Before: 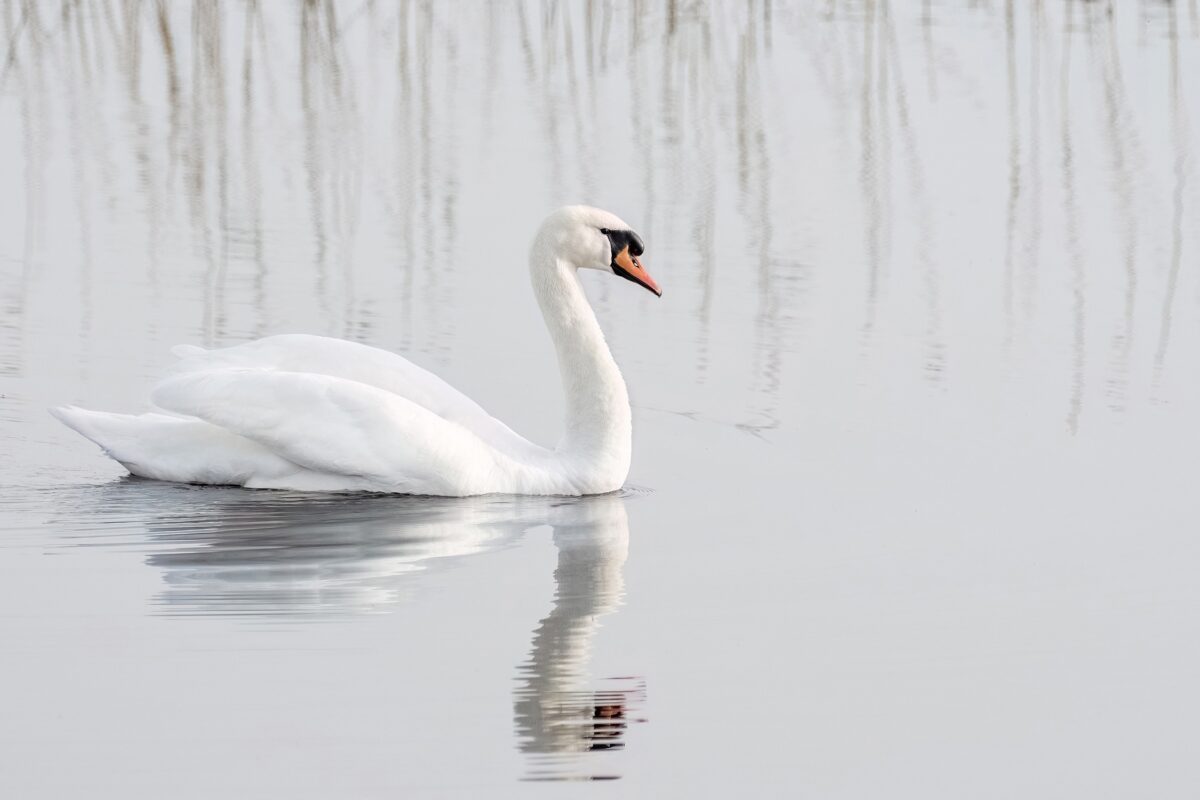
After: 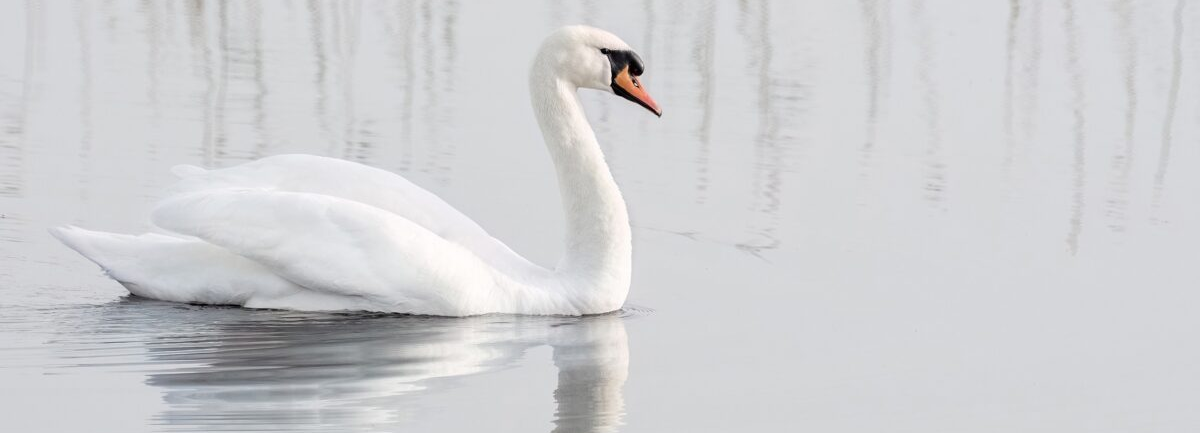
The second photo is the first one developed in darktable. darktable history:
crop and rotate: top 22.607%, bottom 23.166%
